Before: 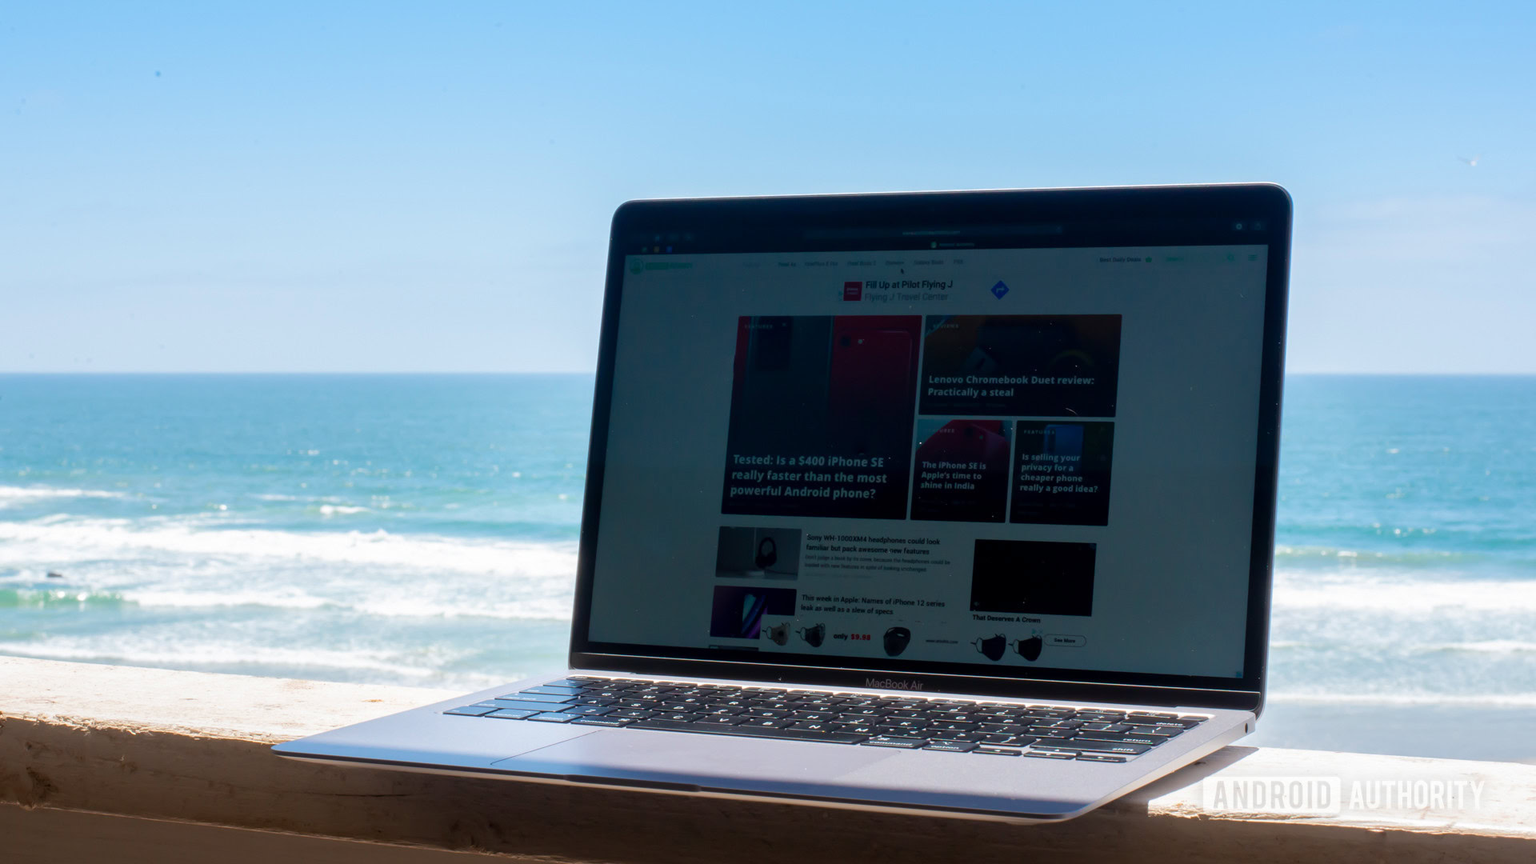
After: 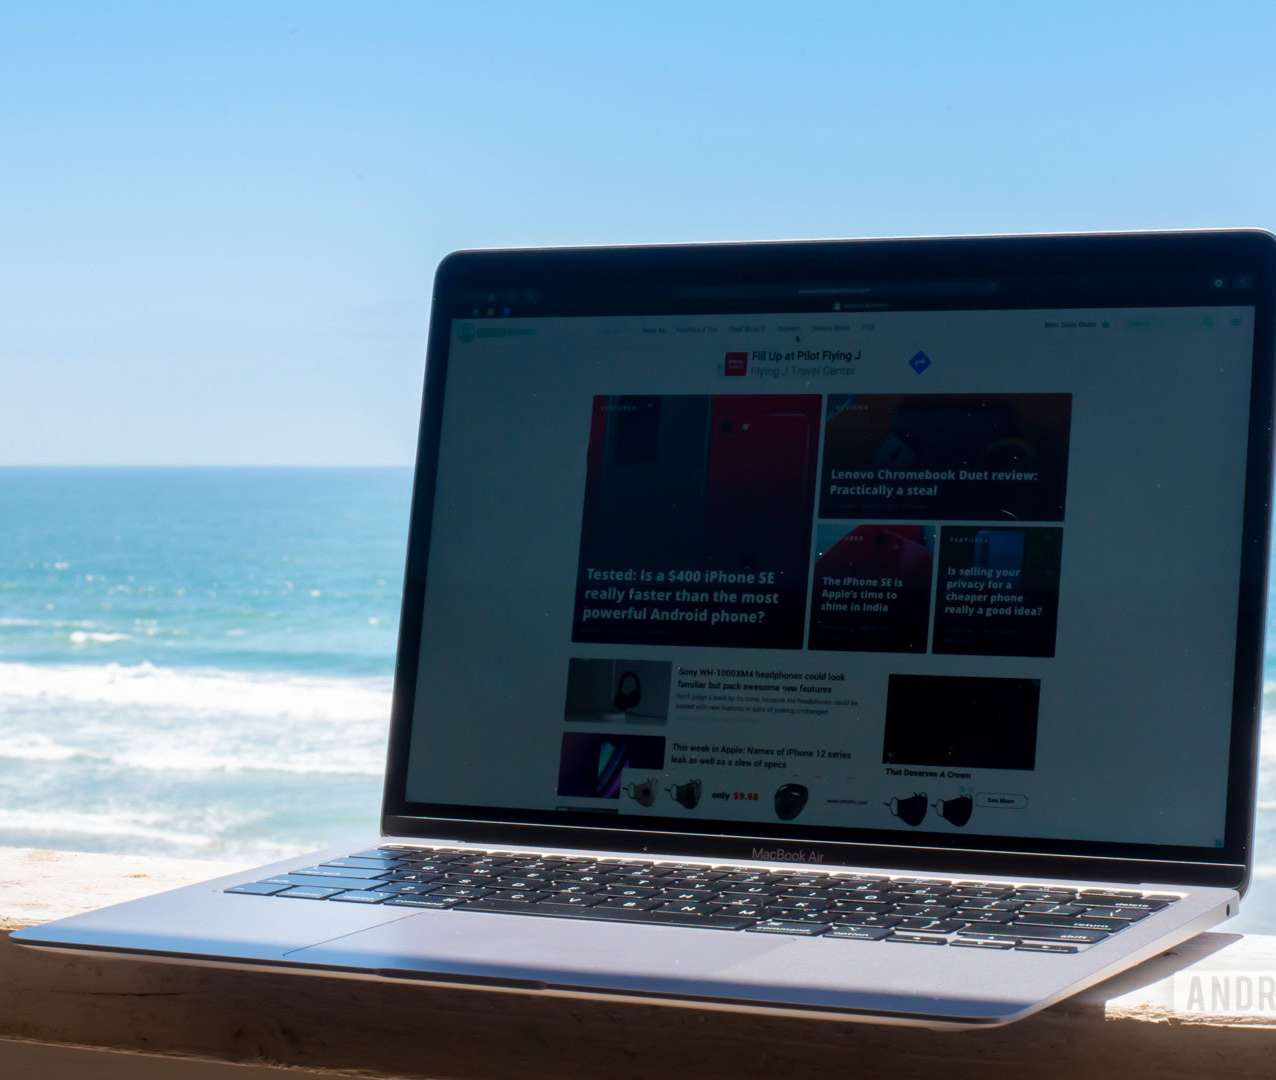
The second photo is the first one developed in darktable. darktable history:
crop: left 17.238%, right 16.285%
